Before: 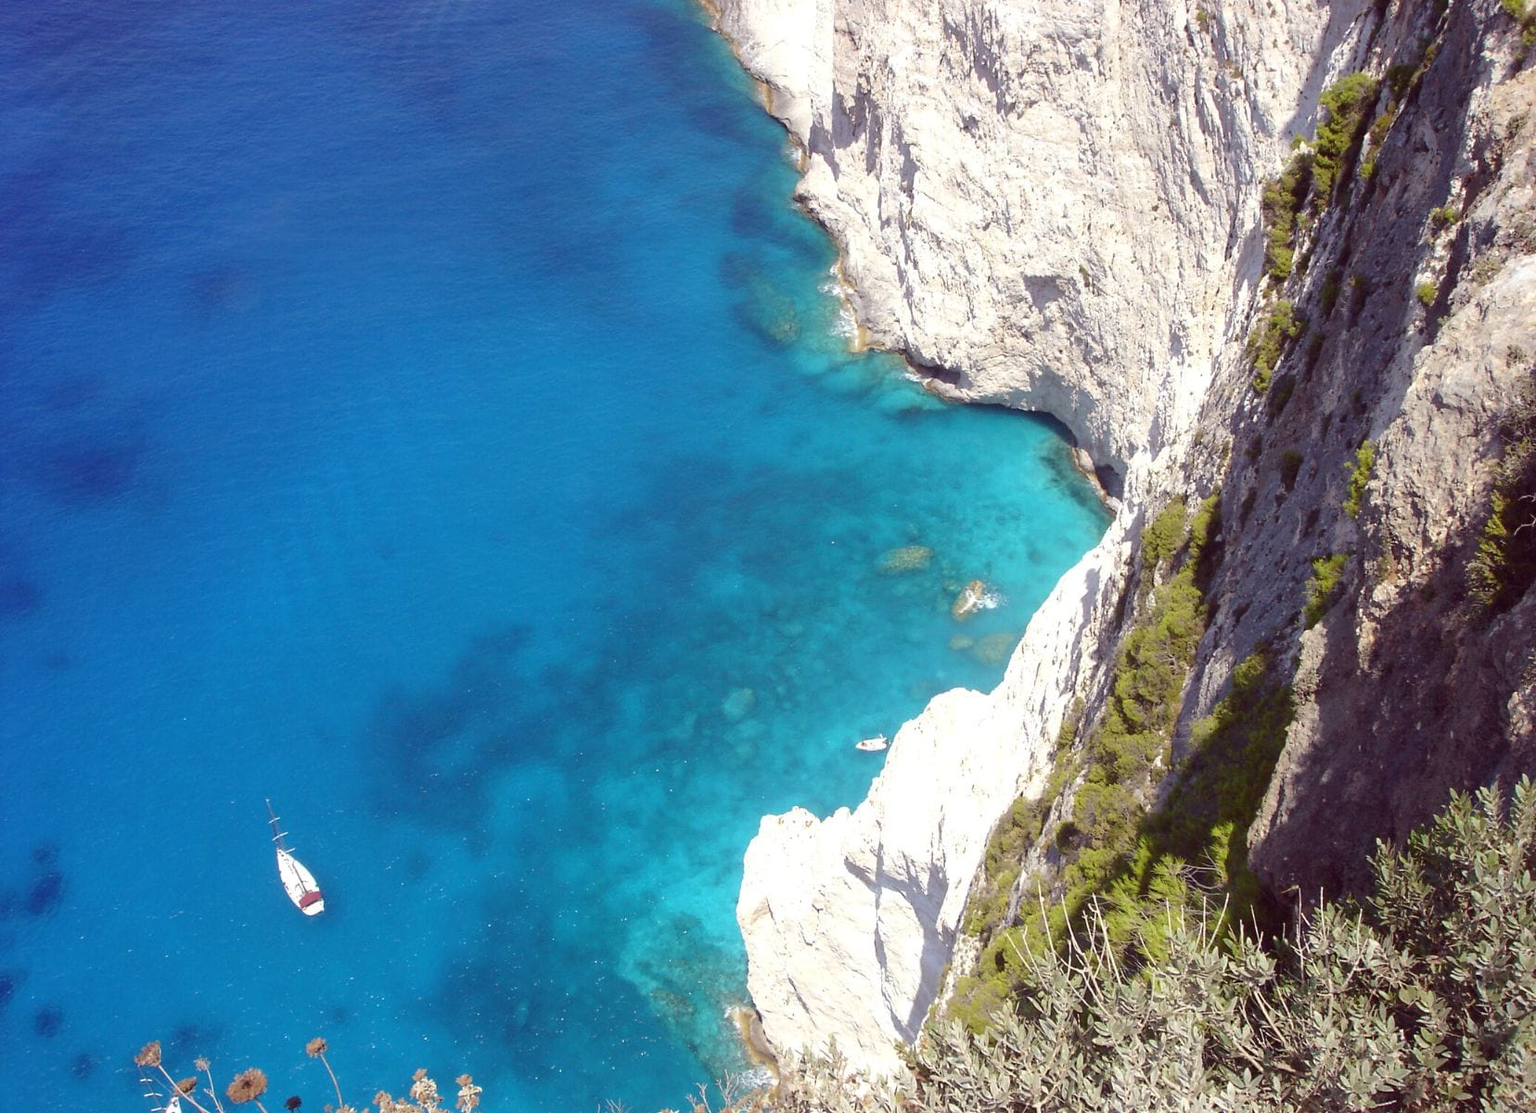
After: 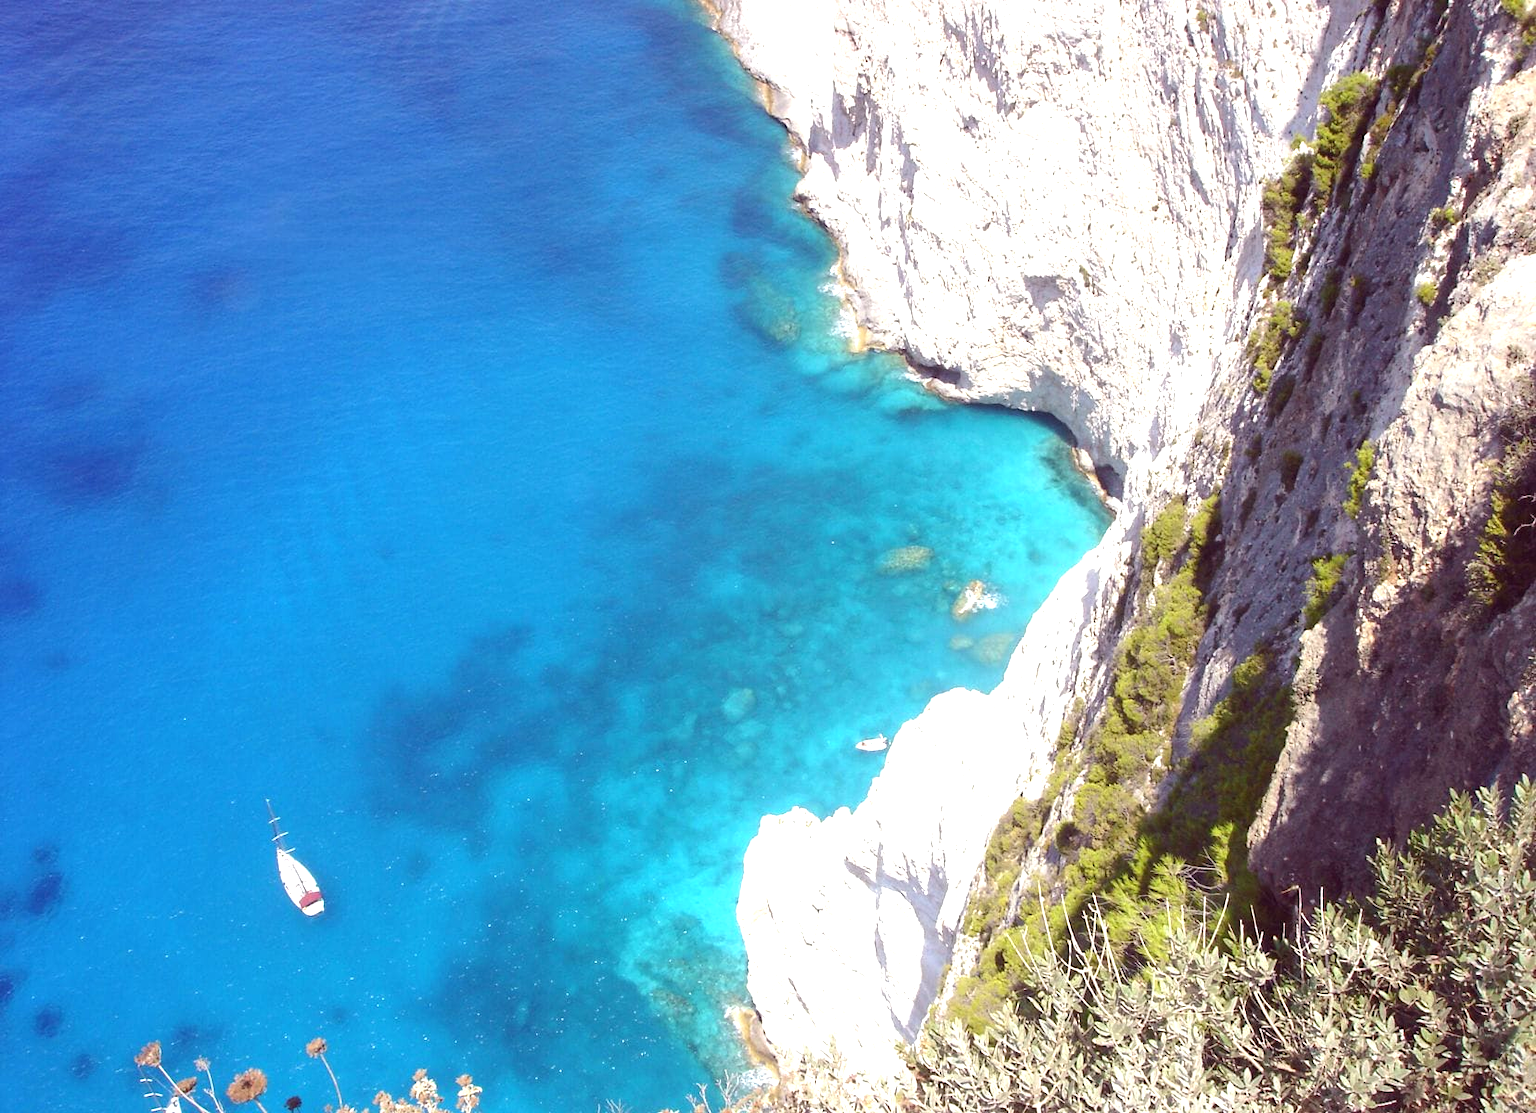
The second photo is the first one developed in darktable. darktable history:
exposure: exposure 0.744 EV, compensate highlight preservation false
